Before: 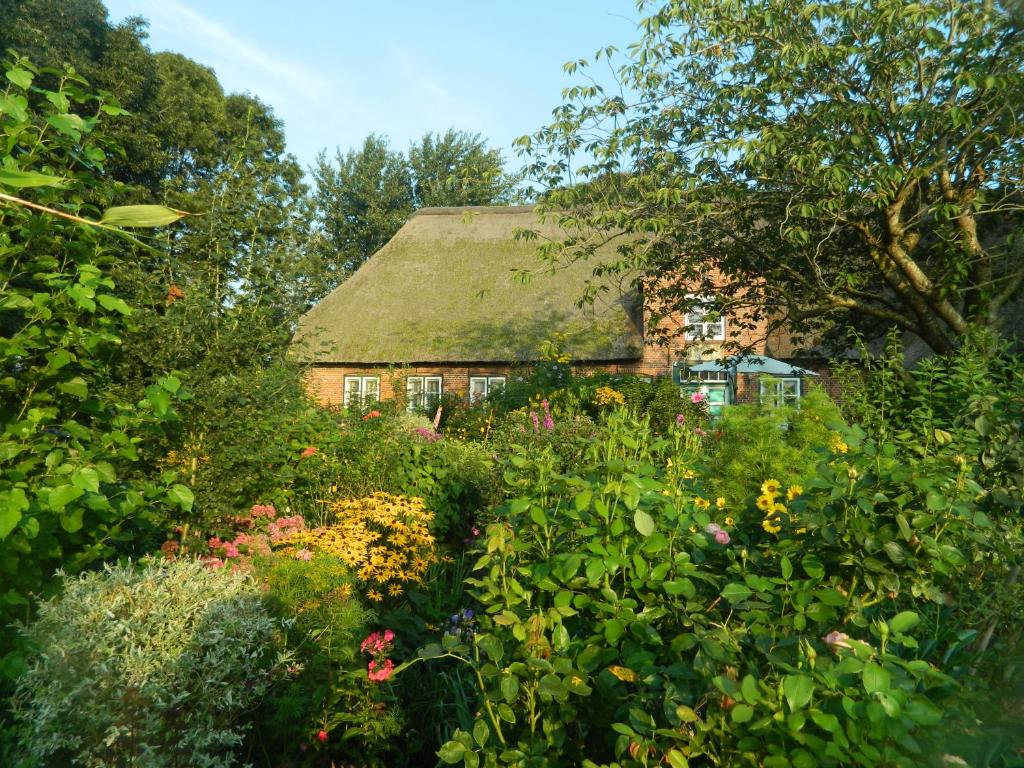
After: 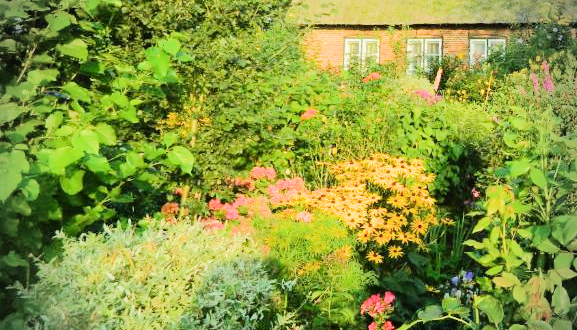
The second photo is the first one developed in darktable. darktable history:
vignetting: brightness -0.623, saturation -0.672
tone equalizer: -7 EV 0.144 EV, -6 EV 0.607 EV, -5 EV 1.13 EV, -4 EV 1.35 EV, -3 EV 1.17 EV, -2 EV 0.6 EV, -1 EV 0.148 EV, edges refinement/feathering 500, mask exposure compensation -1.57 EV, preserve details no
exposure: exposure 0.51 EV, compensate highlight preservation false
crop: top 44.023%, right 43.647%, bottom 12.902%
filmic rgb: black relative exposure -14.22 EV, white relative exposure 3.38 EV, hardness 7.9, contrast 0.987
